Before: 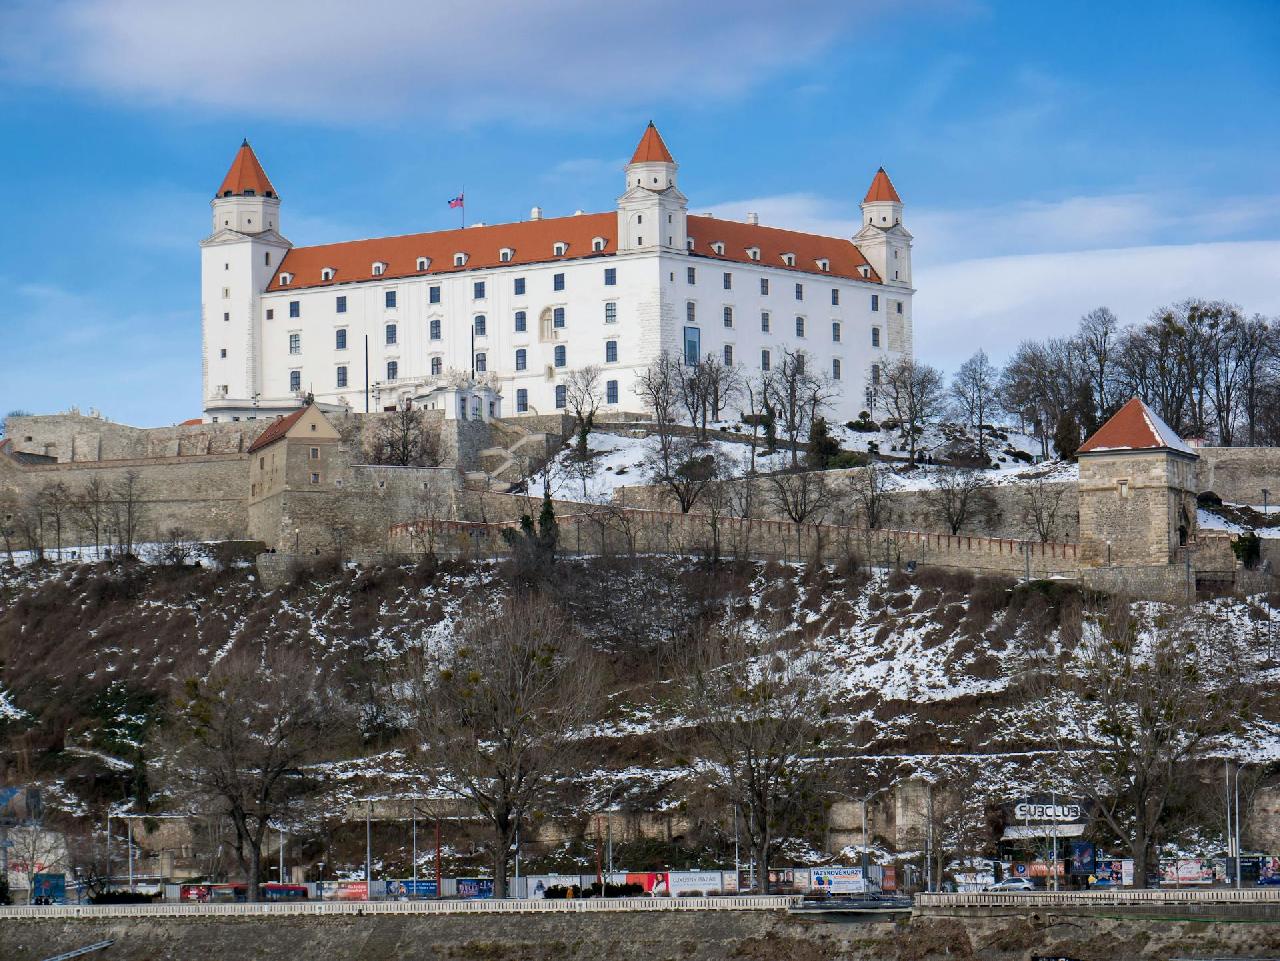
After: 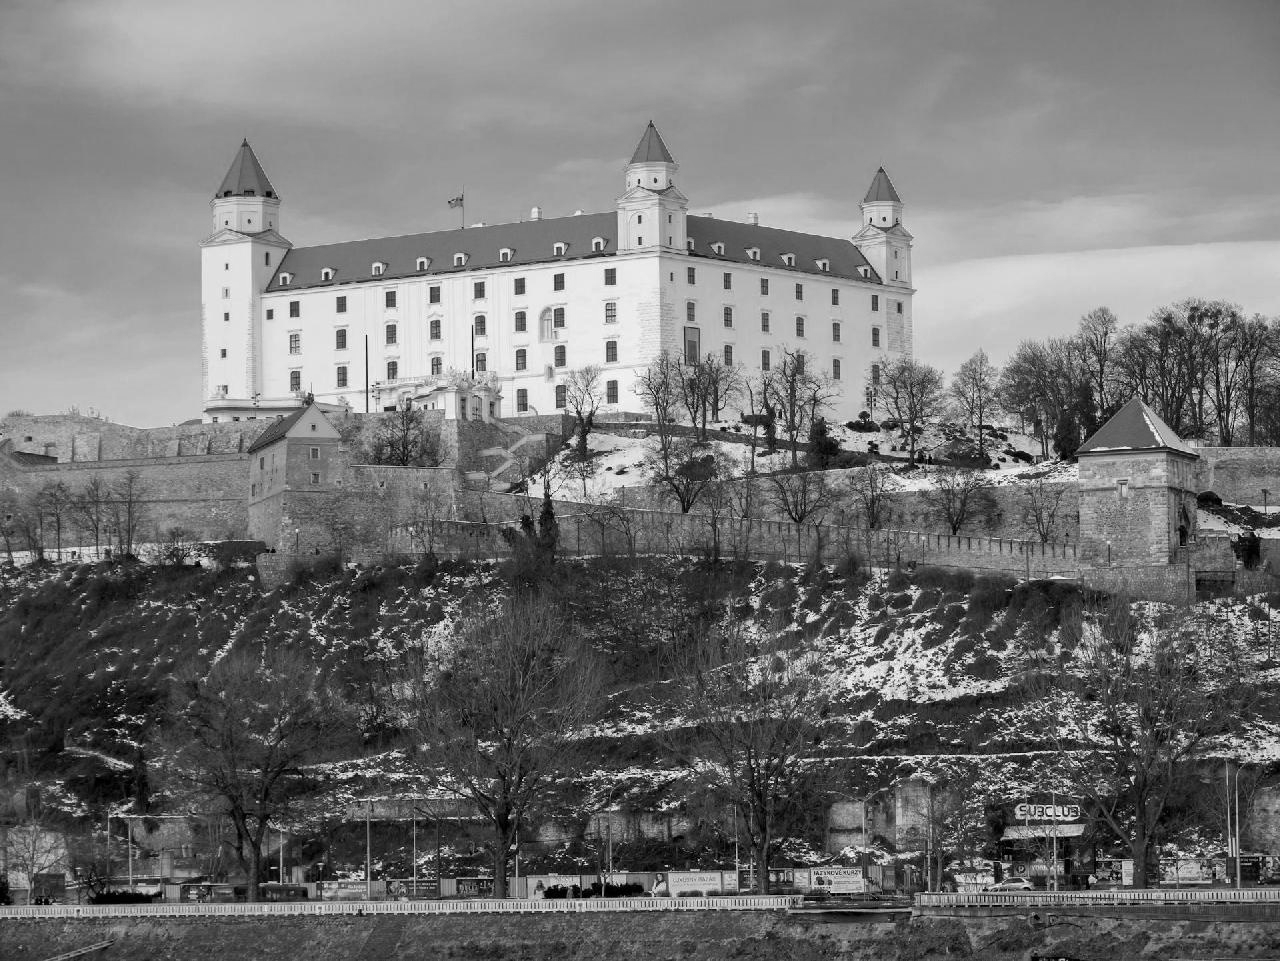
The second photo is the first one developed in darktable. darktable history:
monochrome: a 32, b 64, size 2.3, highlights 1
color correction: highlights a* 3.84, highlights b* 5.07
